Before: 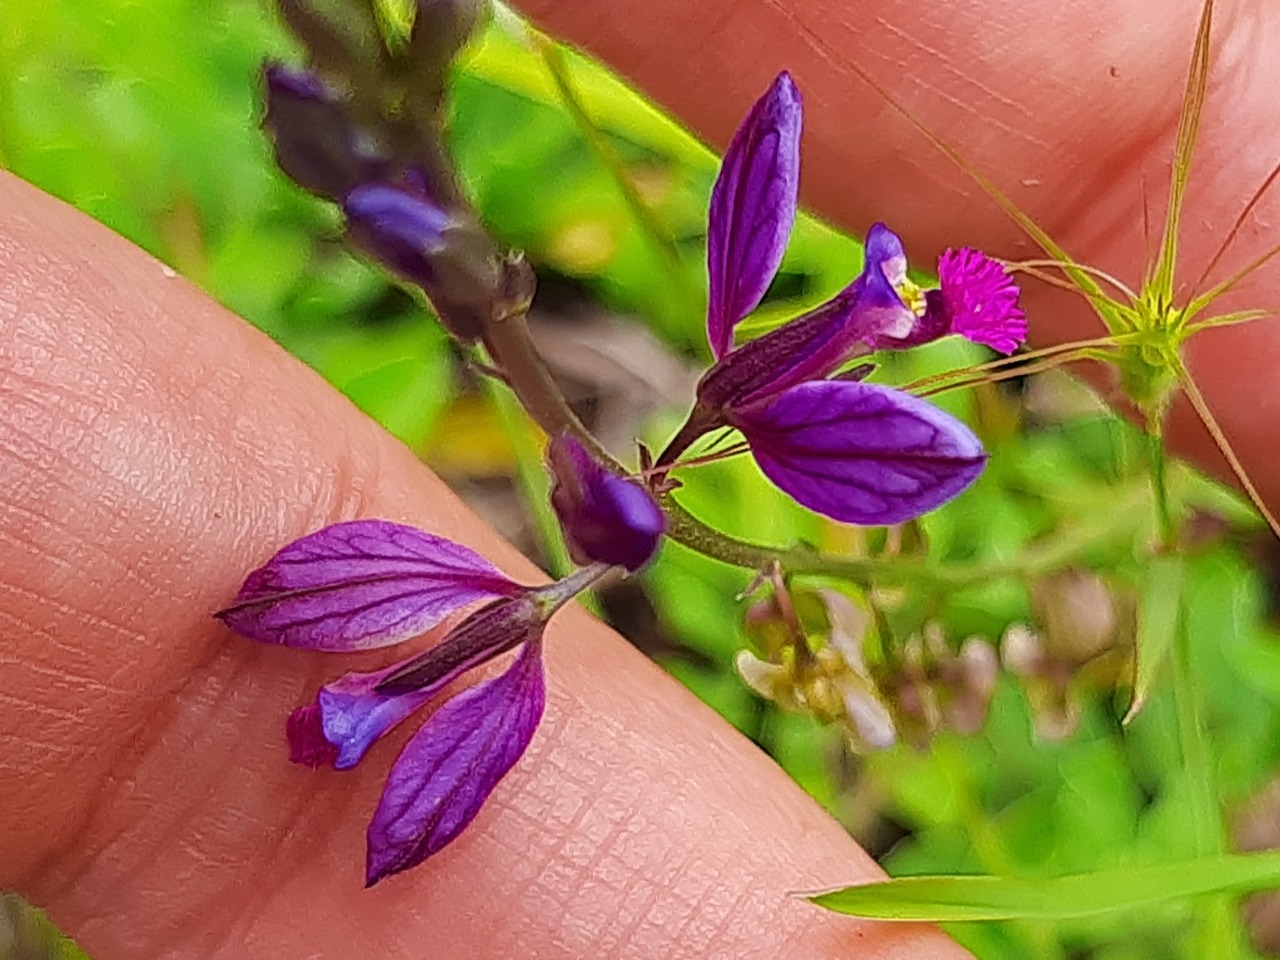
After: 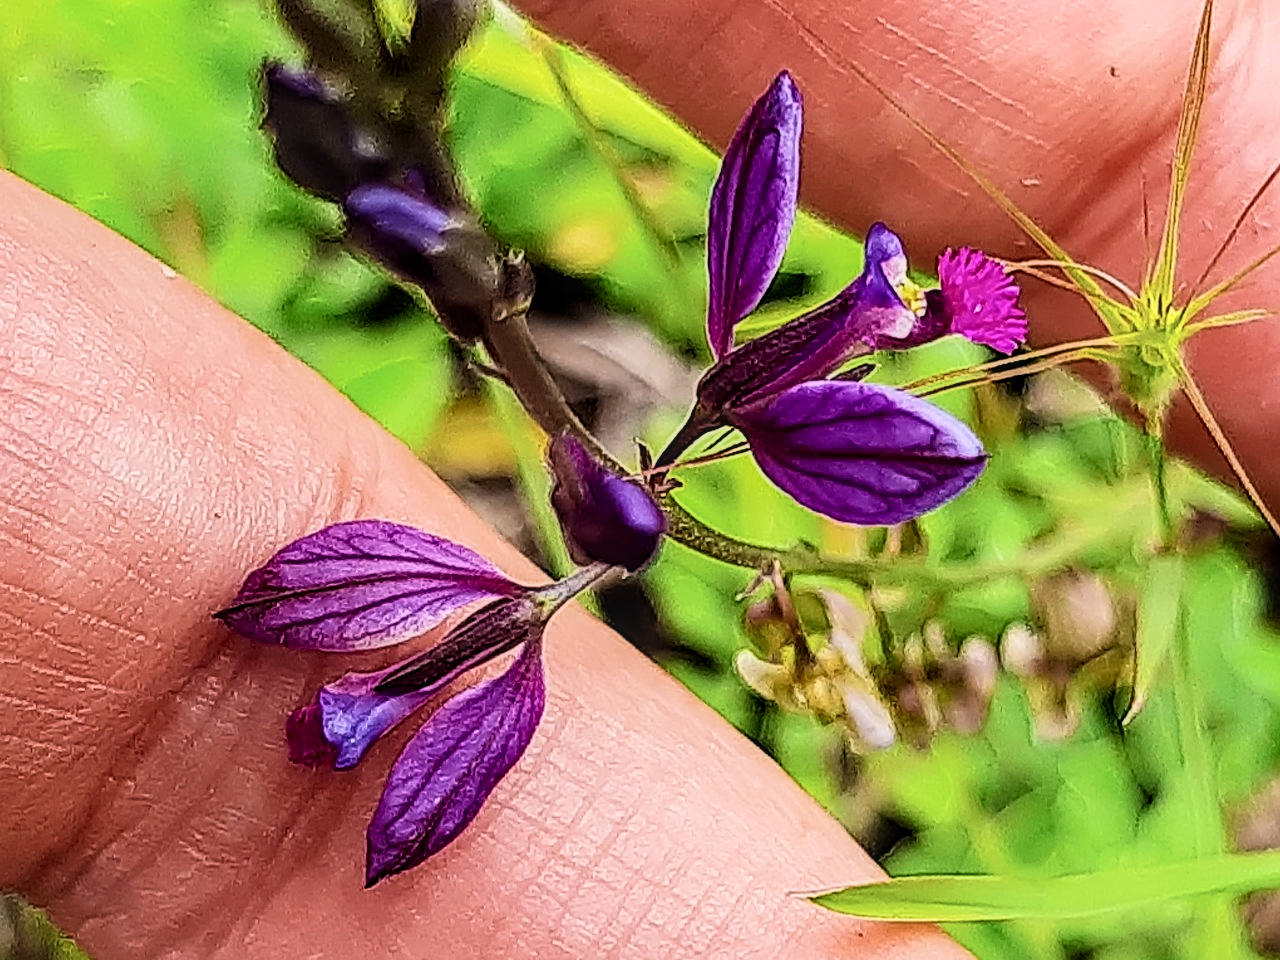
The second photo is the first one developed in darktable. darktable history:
contrast brightness saturation: contrast 0.24, brightness 0.091
local contrast: on, module defaults
filmic rgb: black relative exposure -5.1 EV, white relative exposure 3.97 EV, hardness 2.89, contrast 1.298, highlights saturation mix -28.91%
sharpen: on, module defaults
